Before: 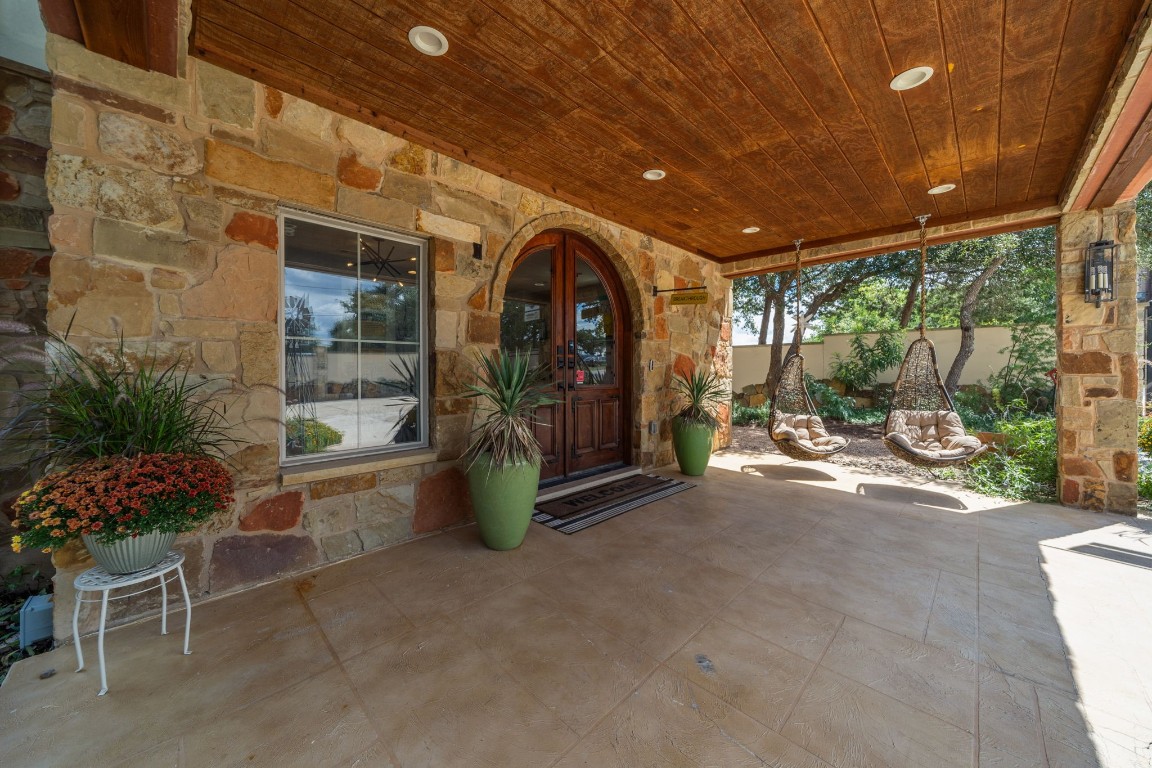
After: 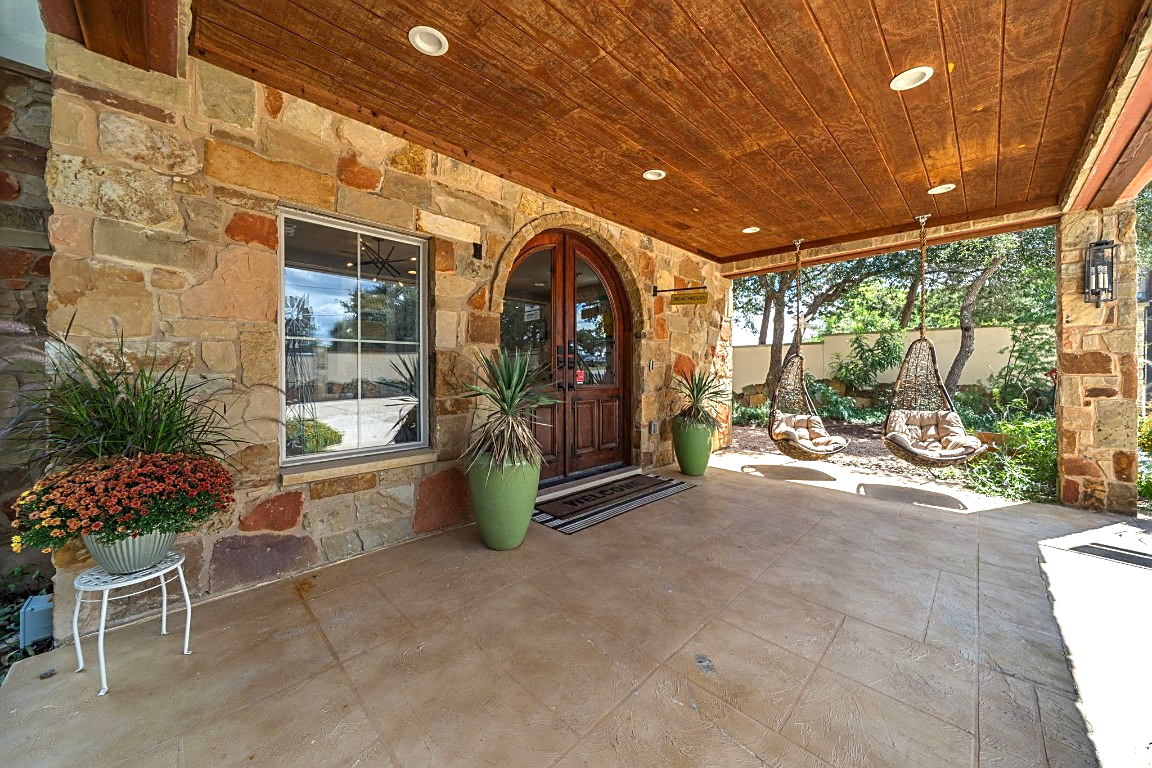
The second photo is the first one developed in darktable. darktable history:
exposure: black level correction 0, exposure 0.696 EV, compensate exposure bias true, compensate highlight preservation false
shadows and highlights: shadows 5.08, soften with gaussian
sharpen: on, module defaults
